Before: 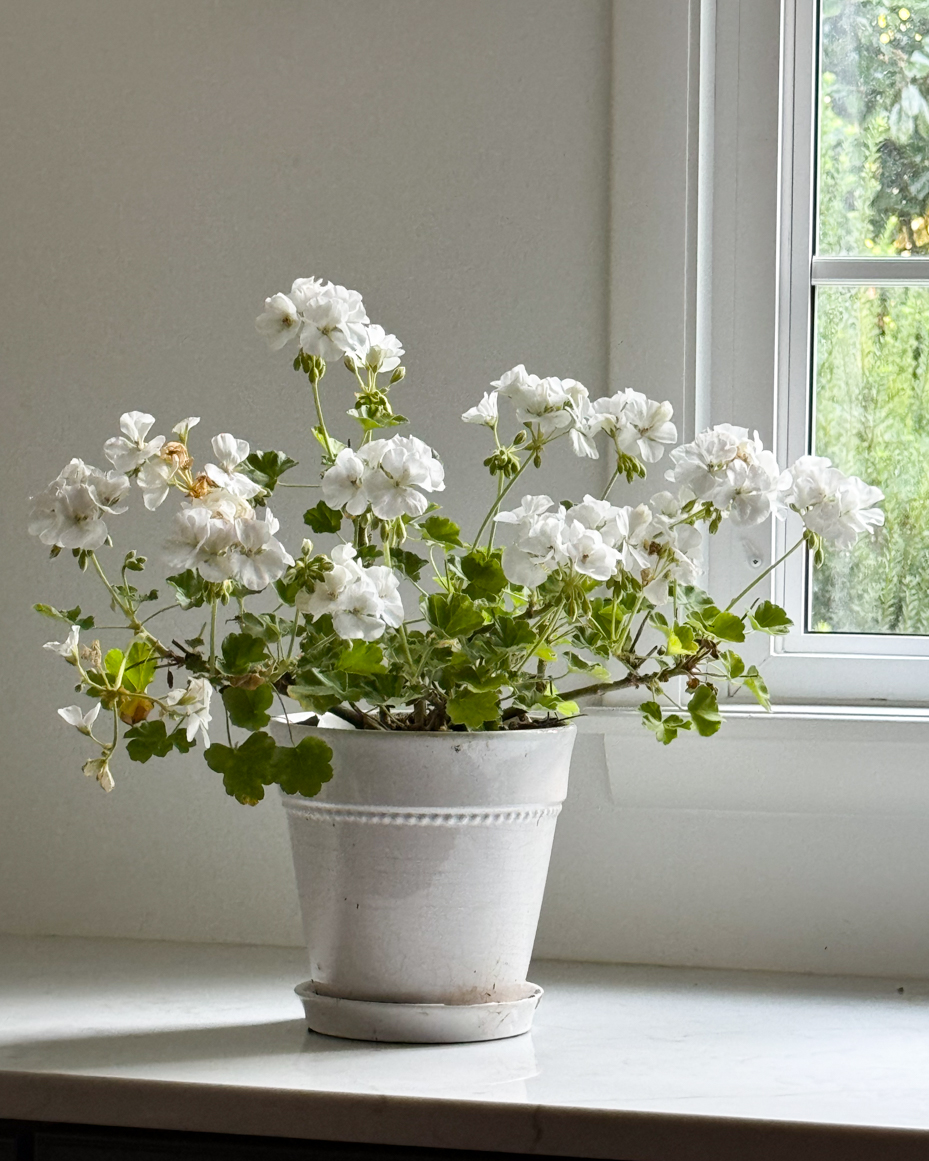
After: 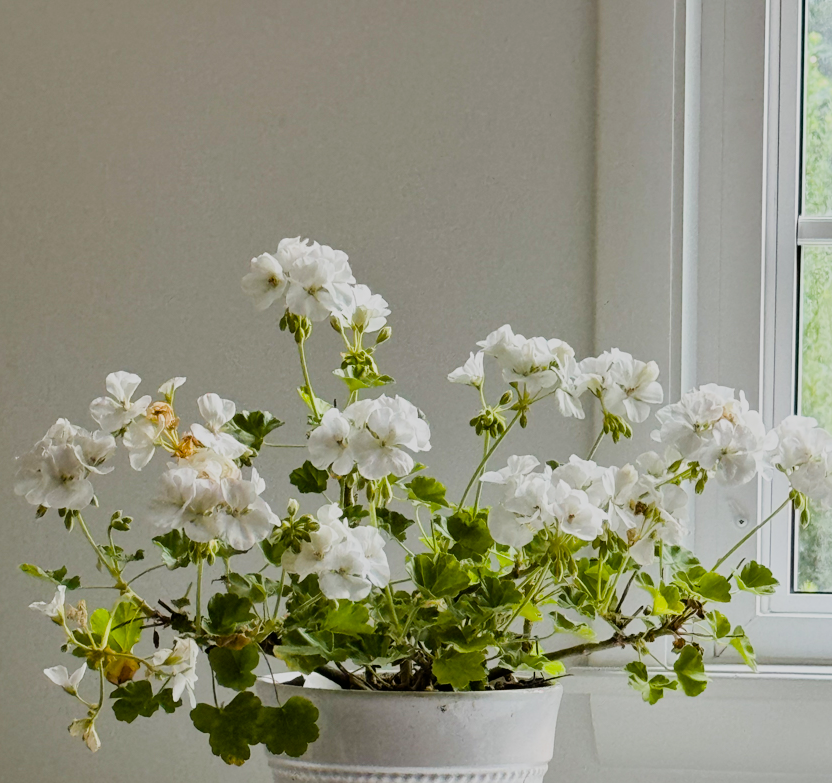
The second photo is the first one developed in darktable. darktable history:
filmic rgb: black relative exposure -7.65 EV, white relative exposure 4.56 EV, hardness 3.61, contrast 1.05
white balance: emerald 1
crop: left 1.509%, top 3.452%, right 7.696%, bottom 28.452%
color balance rgb: perceptual saturation grading › global saturation 25%, global vibrance 10%
